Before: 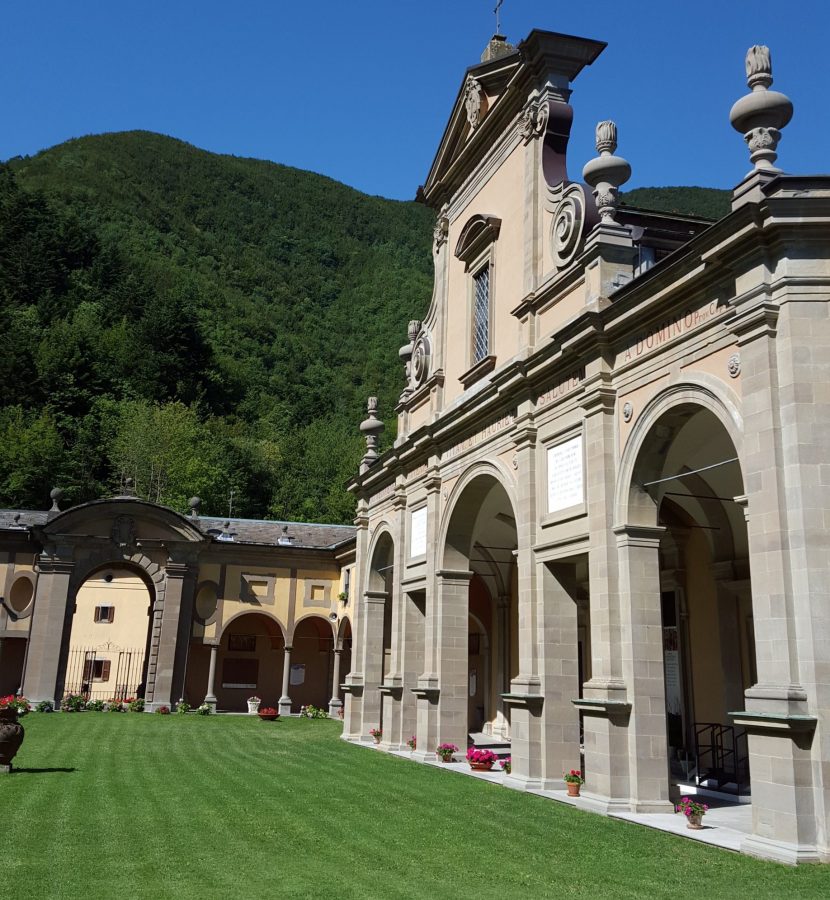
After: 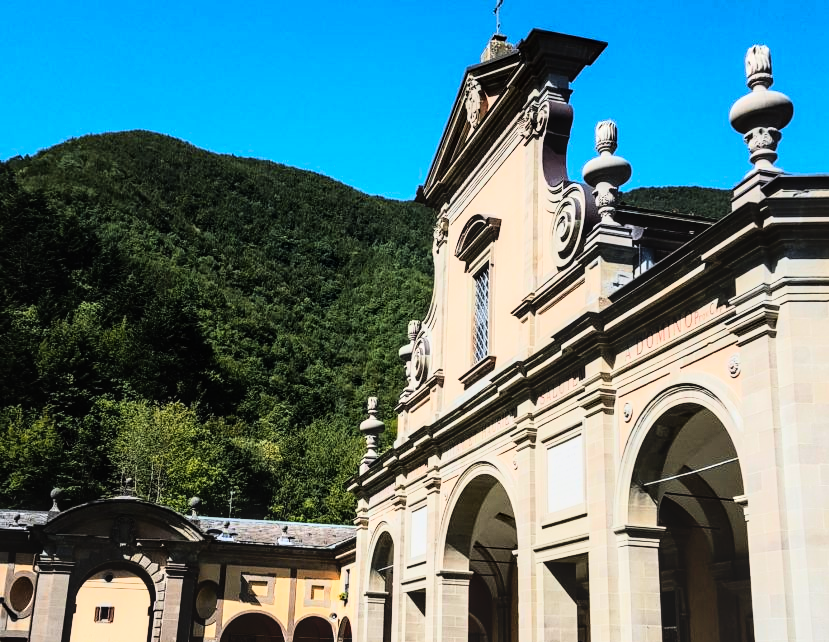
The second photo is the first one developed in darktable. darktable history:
crop: bottom 28.576%
local contrast: on, module defaults
color zones: curves: ch1 [(0.235, 0.558) (0.75, 0.5)]; ch2 [(0.25, 0.462) (0.749, 0.457)], mix 25.94%
rgb curve: curves: ch0 [(0, 0) (0.21, 0.15) (0.24, 0.21) (0.5, 0.75) (0.75, 0.96) (0.89, 0.99) (1, 1)]; ch1 [(0, 0.02) (0.21, 0.13) (0.25, 0.2) (0.5, 0.67) (0.75, 0.9) (0.89, 0.97) (1, 1)]; ch2 [(0, 0.02) (0.21, 0.13) (0.25, 0.2) (0.5, 0.67) (0.75, 0.9) (0.89, 0.97) (1, 1)], compensate middle gray true
